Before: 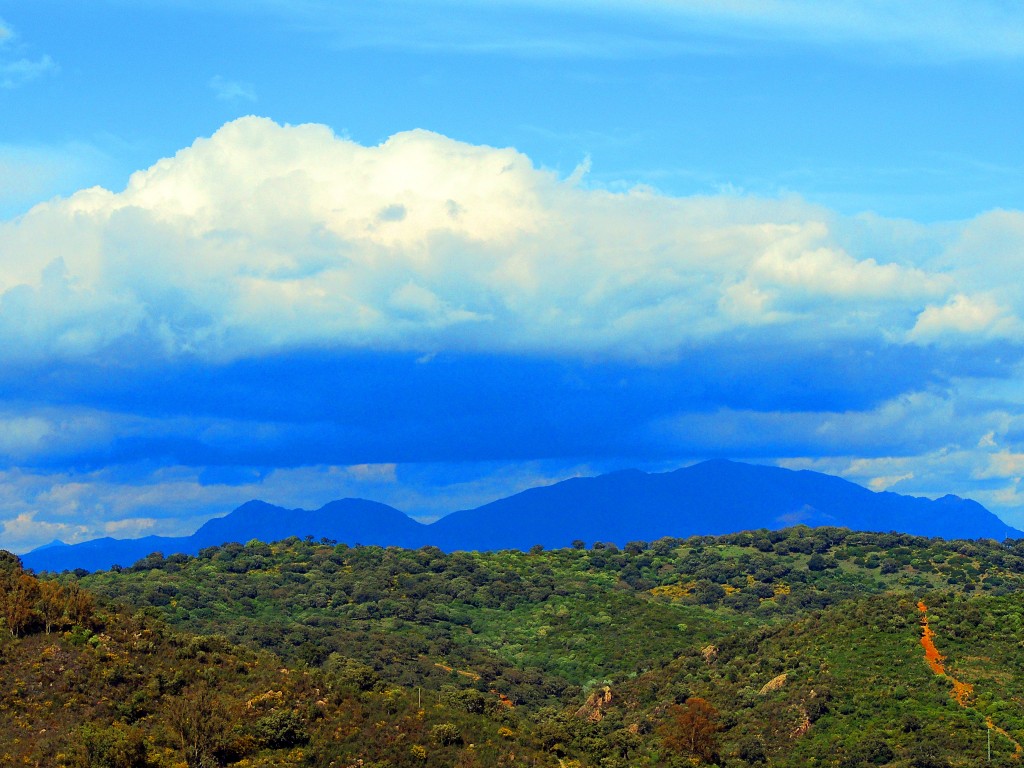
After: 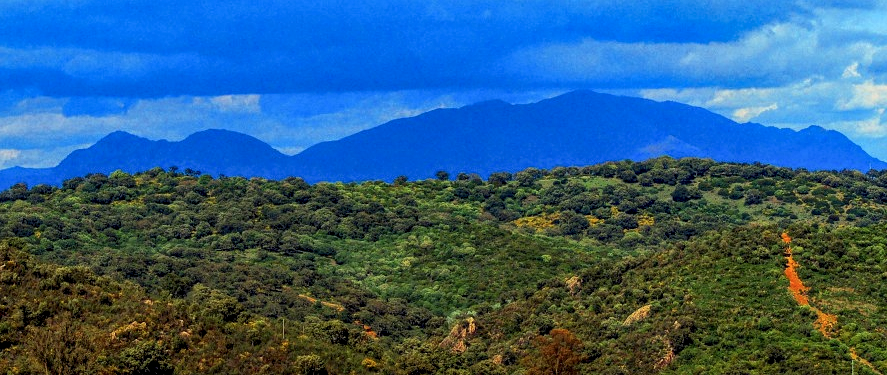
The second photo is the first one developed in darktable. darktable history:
local contrast: highlights 100%, shadows 100%, detail 200%, midtone range 0.2
crop and rotate: left 13.306%, top 48.129%, bottom 2.928%
